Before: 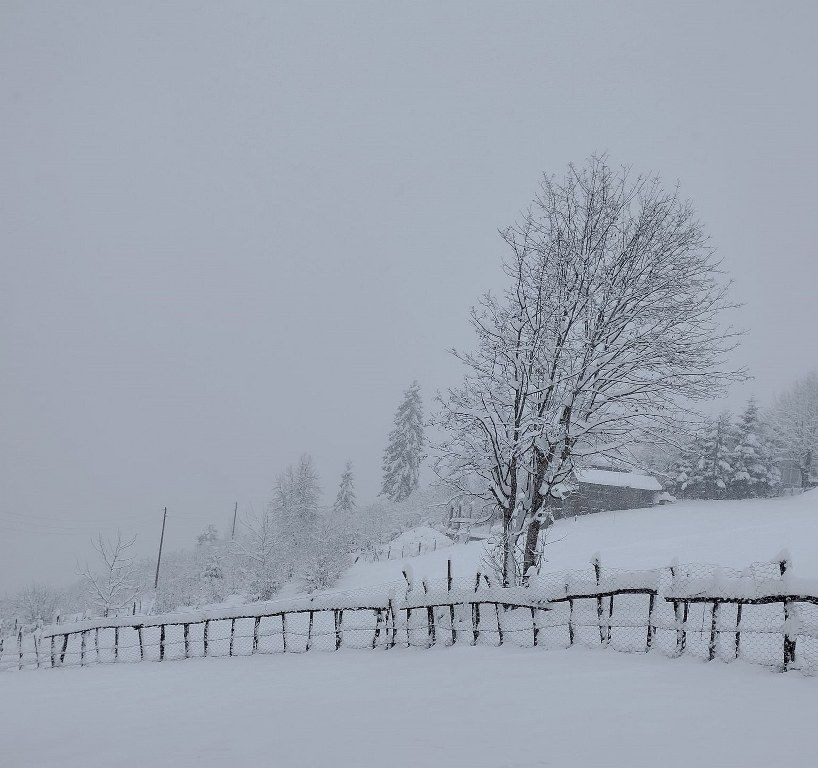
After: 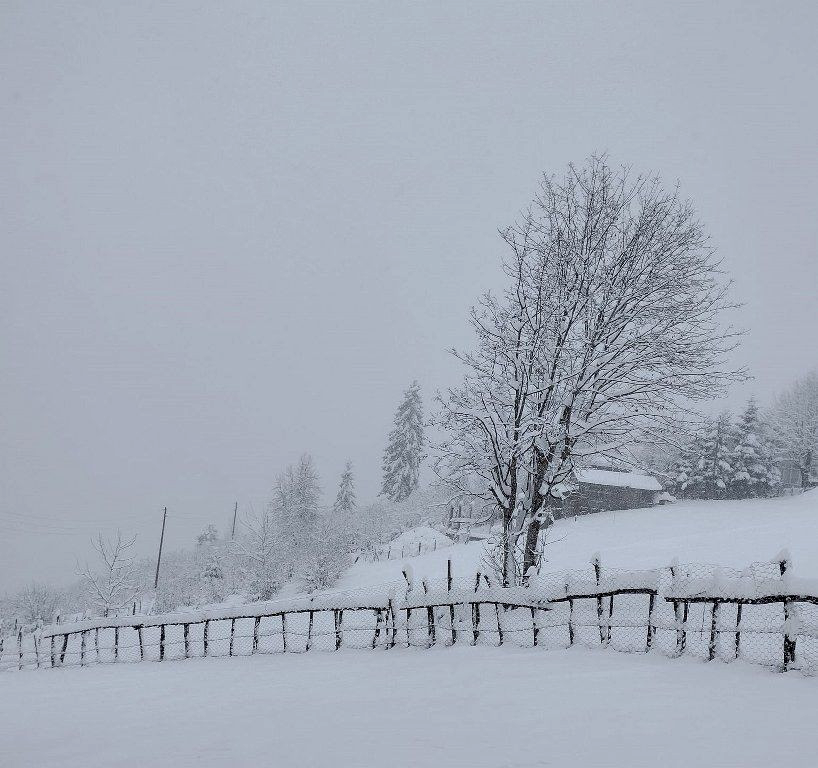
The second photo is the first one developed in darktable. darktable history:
local contrast: highlights 104%, shadows 101%, detail 119%, midtone range 0.2
contrast brightness saturation: contrast 0.138
